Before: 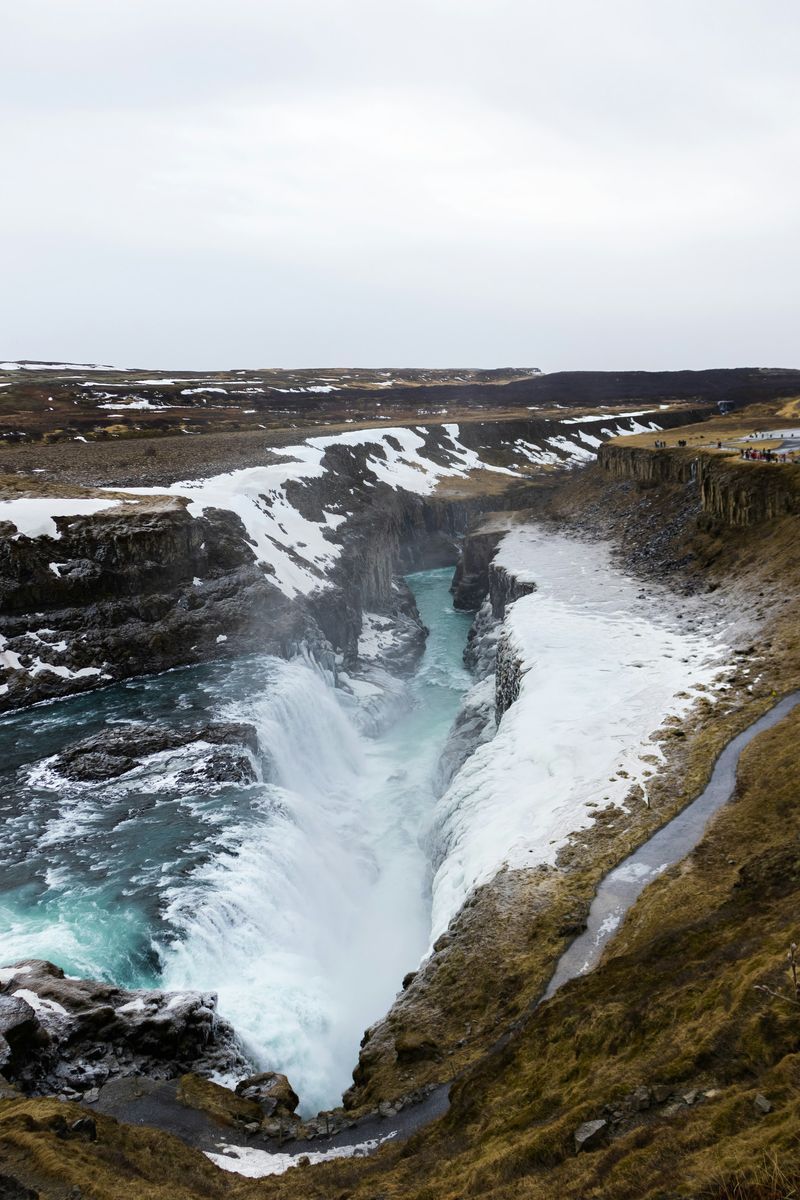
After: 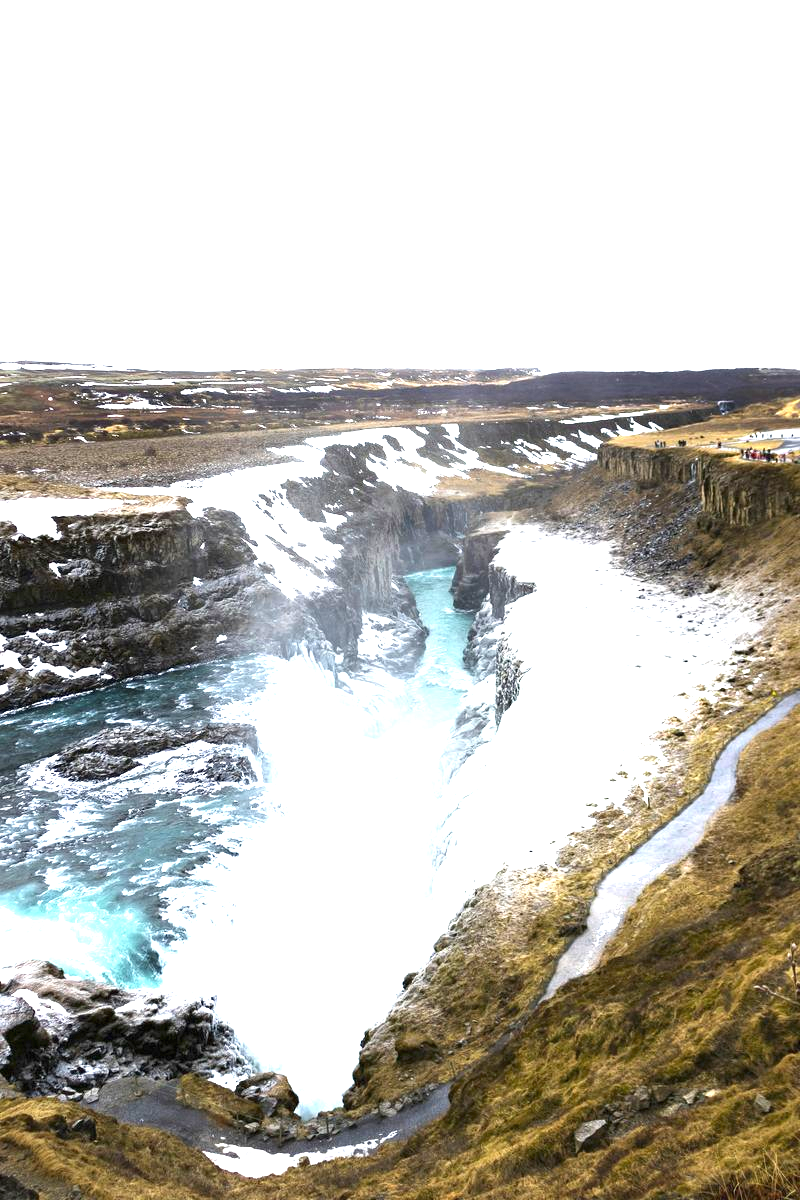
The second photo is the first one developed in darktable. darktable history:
exposure: black level correction 0, exposure 1.742 EV, compensate highlight preservation false
